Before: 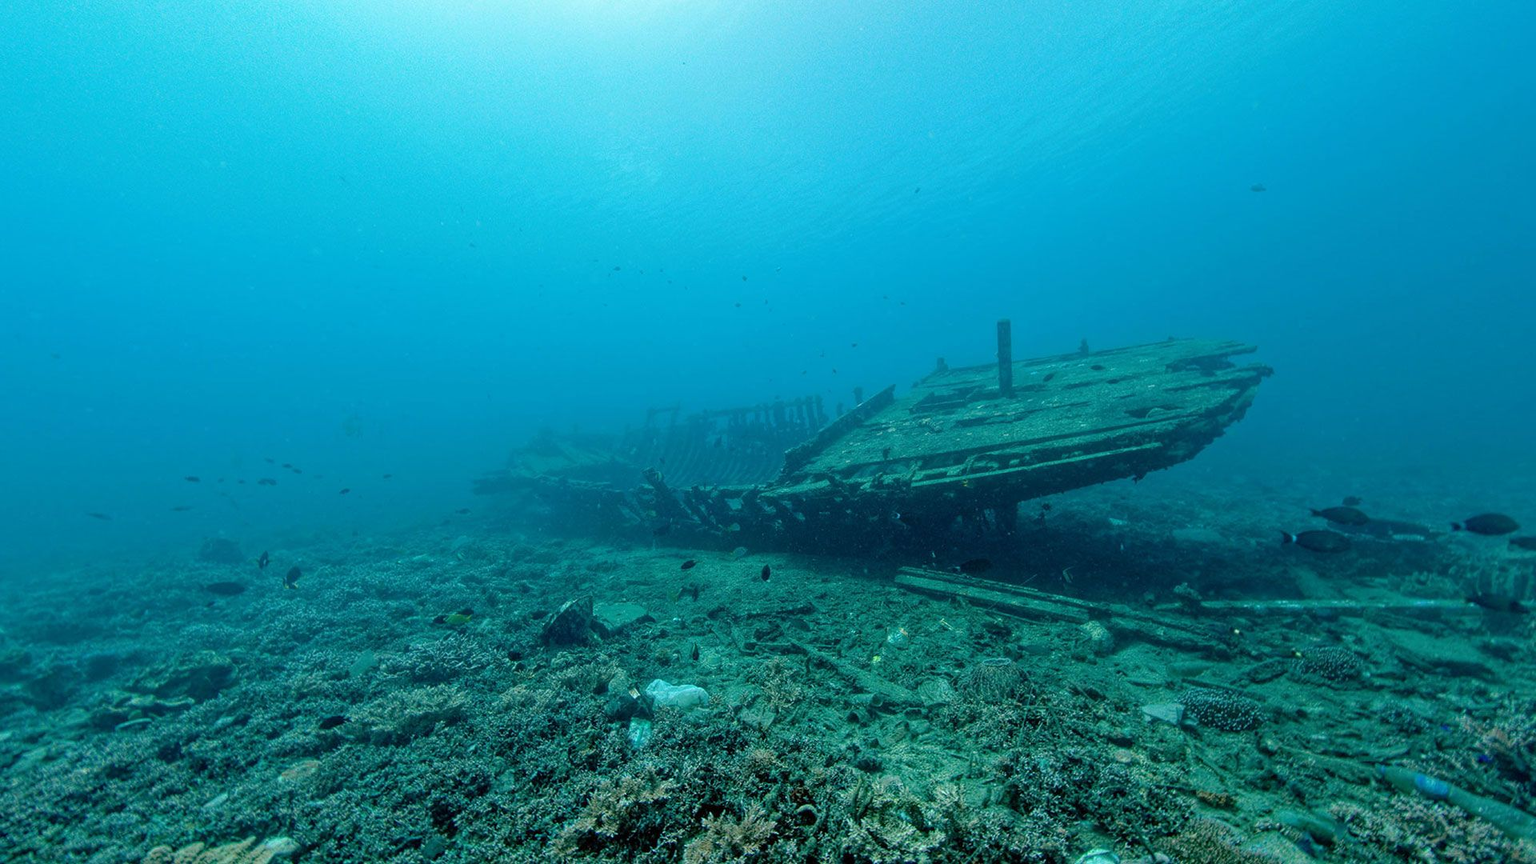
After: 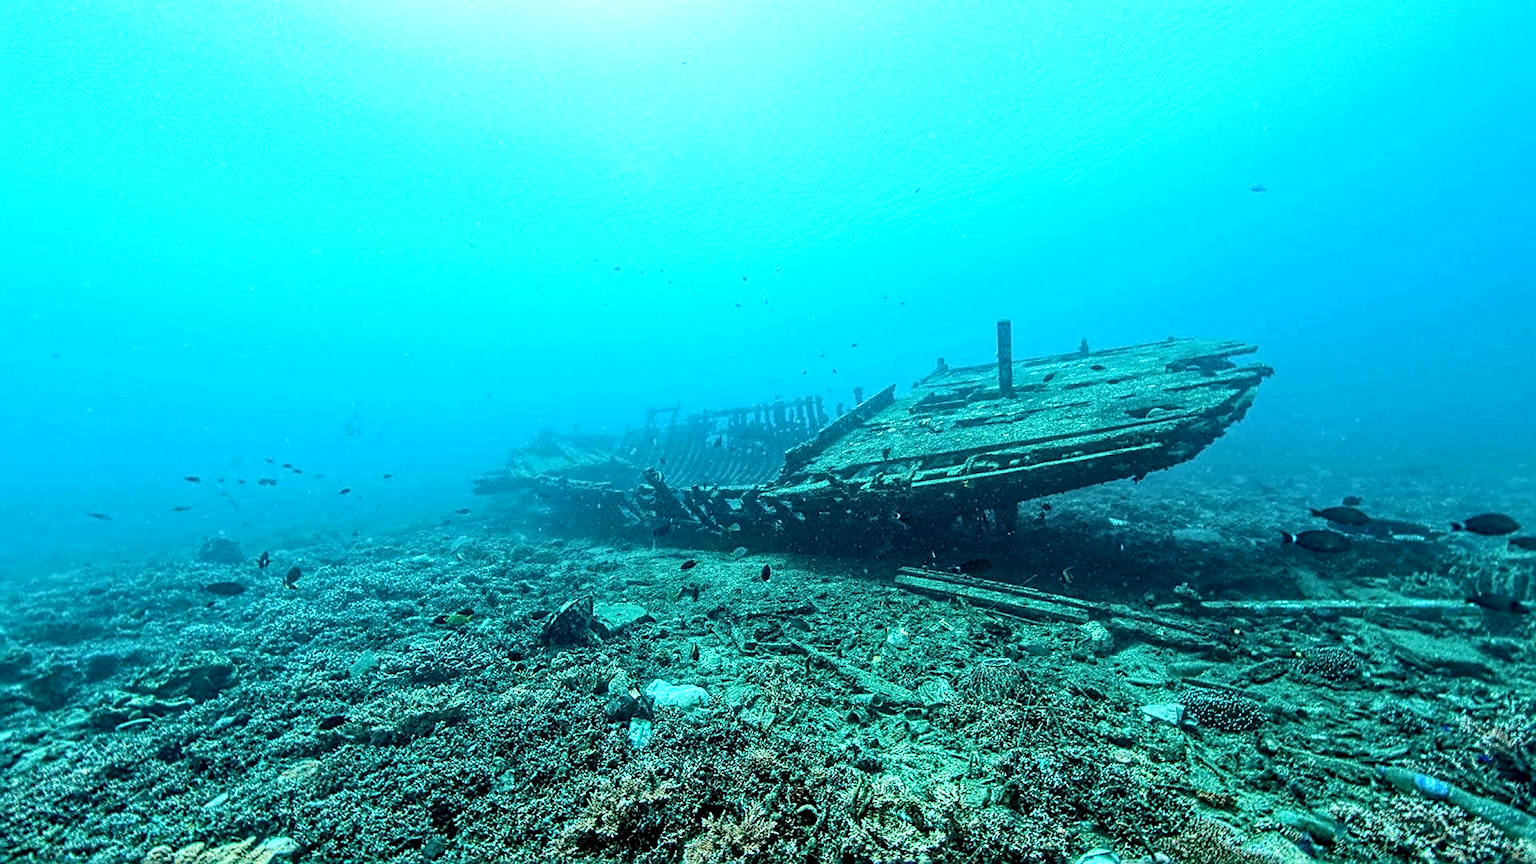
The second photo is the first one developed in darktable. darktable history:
local contrast: detail 130%
base curve: curves: ch0 [(0, 0) (0.557, 0.834) (1, 1)]
sharpen: radius 2.584, amount 0.688
tone equalizer: -8 EV -0.75 EV, -7 EV -0.7 EV, -6 EV -0.6 EV, -5 EV -0.4 EV, -3 EV 0.4 EV, -2 EV 0.6 EV, -1 EV 0.7 EV, +0 EV 0.75 EV, edges refinement/feathering 500, mask exposure compensation -1.57 EV, preserve details no
